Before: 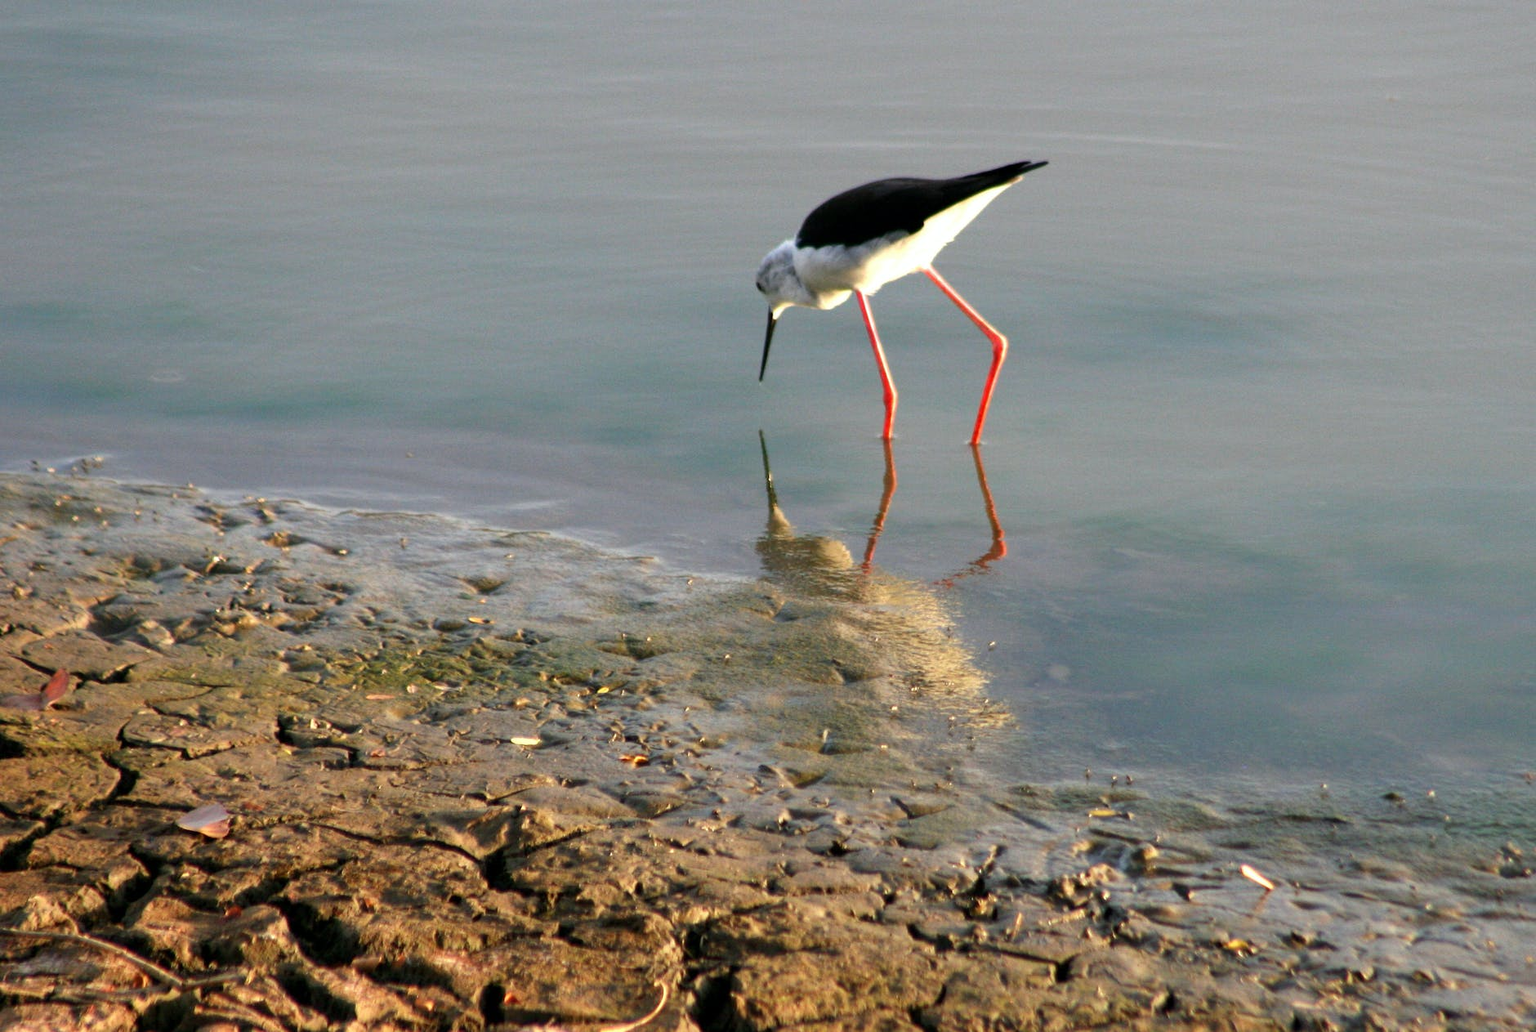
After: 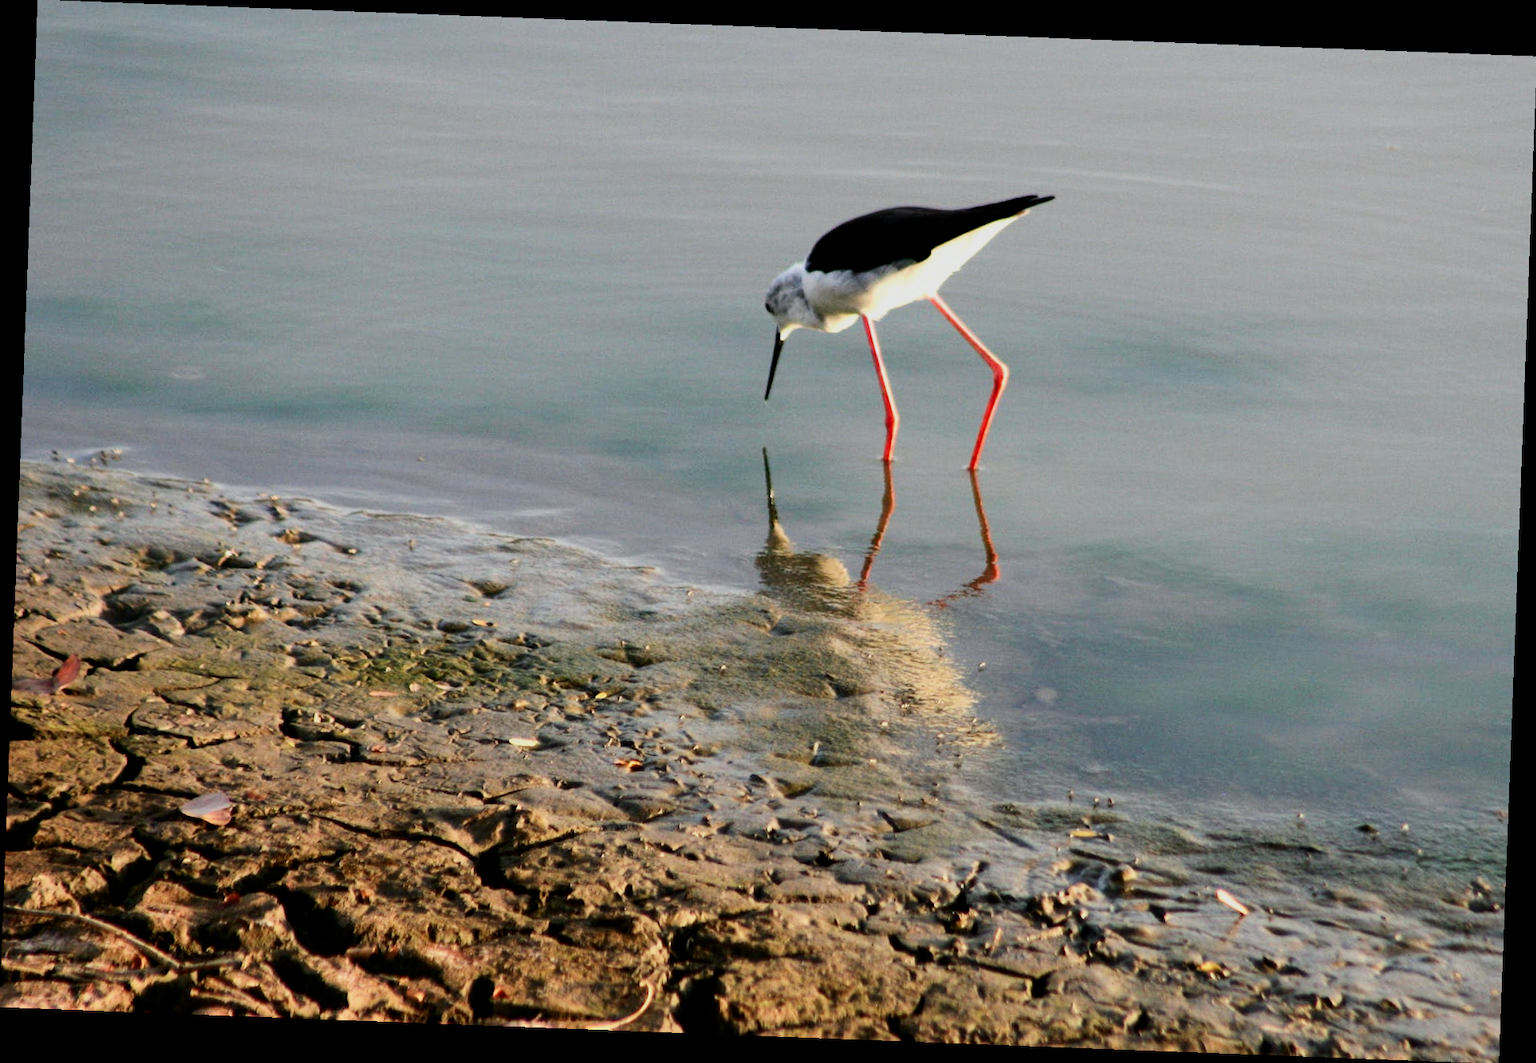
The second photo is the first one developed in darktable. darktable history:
filmic rgb: black relative exposure -7.65 EV, white relative exposure 4.56 EV, hardness 3.61, contrast 1.05
contrast brightness saturation: contrast 0.22
rotate and perspective: rotation 2.17°, automatic cropping off
